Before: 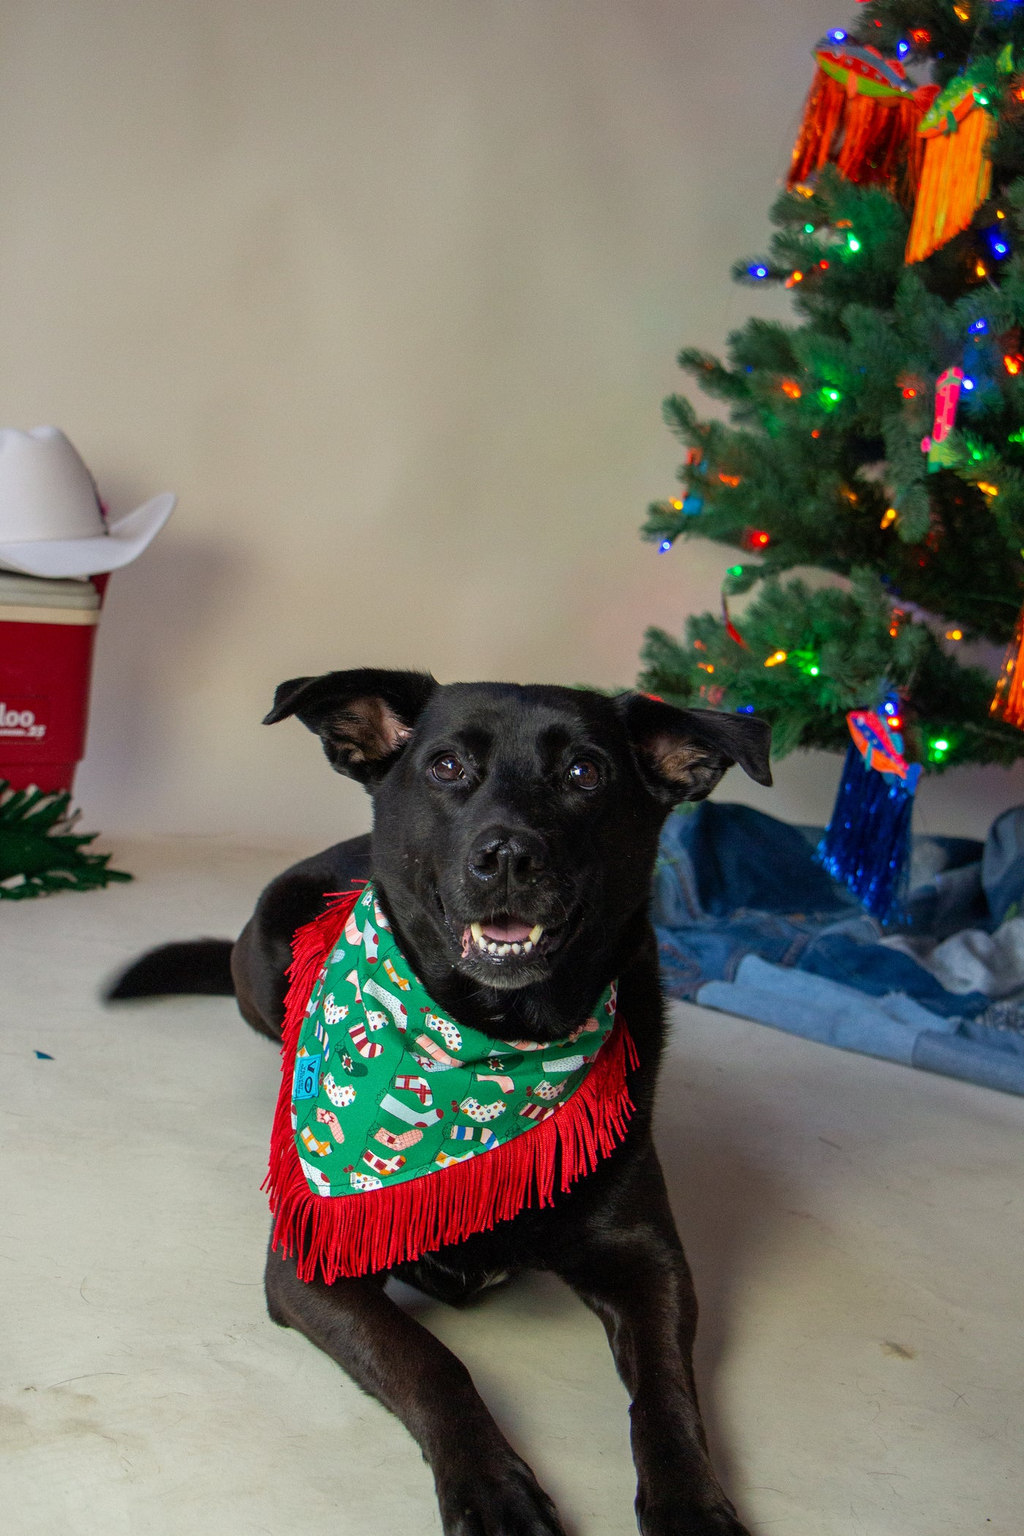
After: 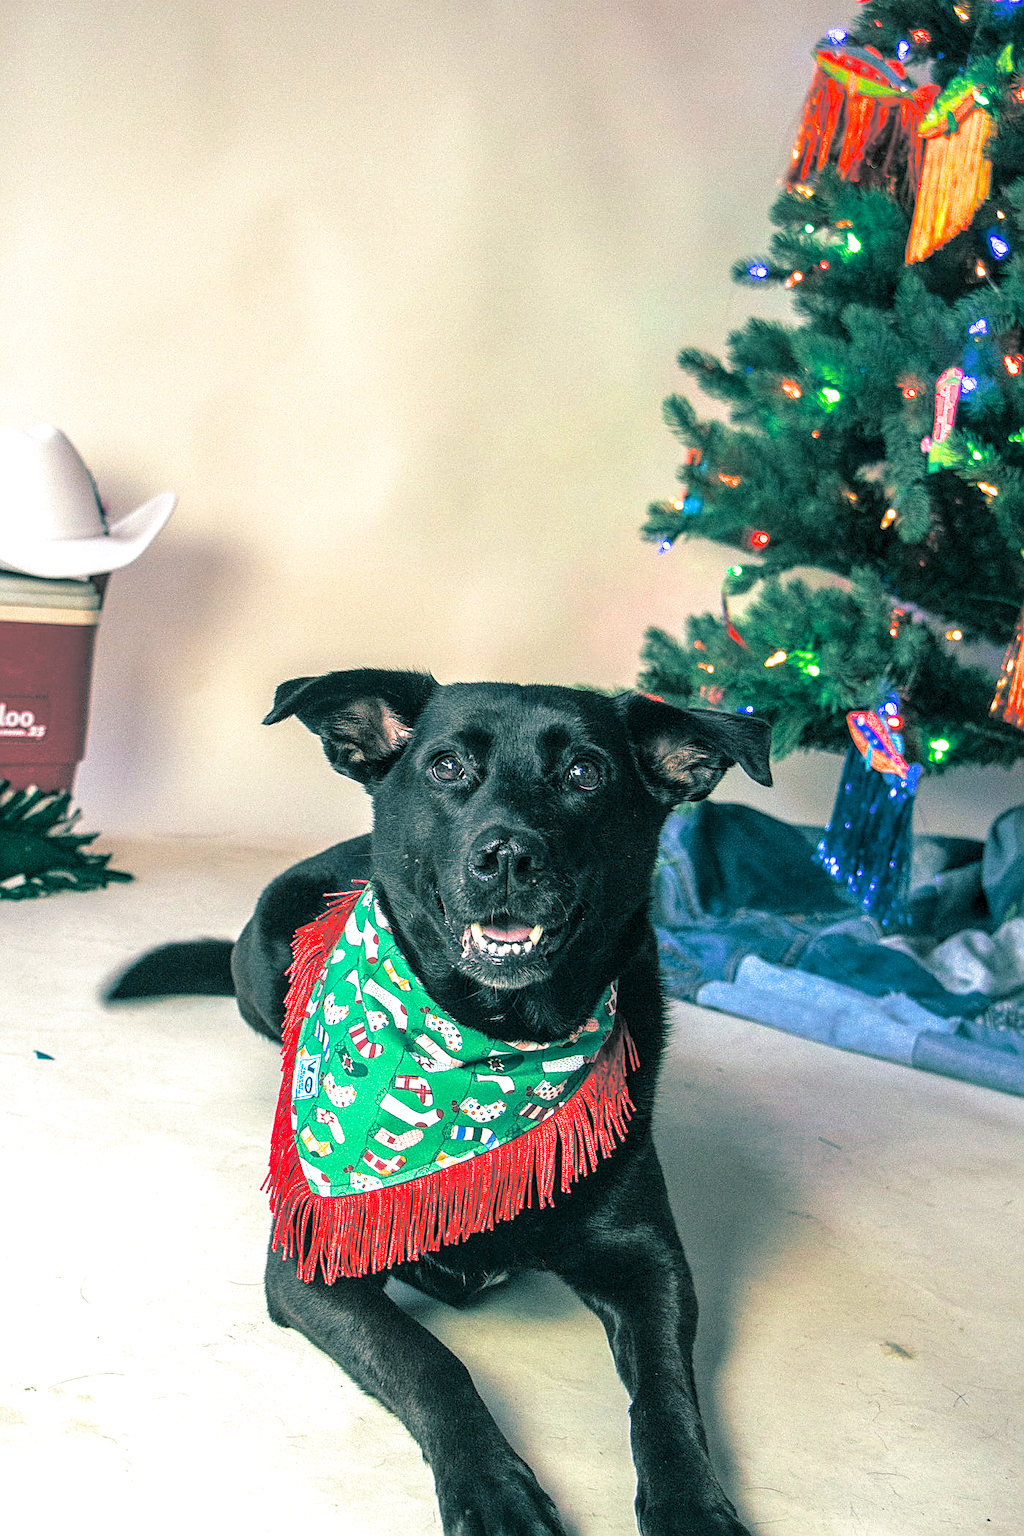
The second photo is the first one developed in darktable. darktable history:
split-toning: shadows › hue 186.43°, highlights › hue 49.29°, compress 30.29%
sharpen: amount 0.575
exposure: black level correction 0, exposure 1.2 EV, compensate exposure bias true, compensate highlight preservation false
local contrast: on, module defaults
